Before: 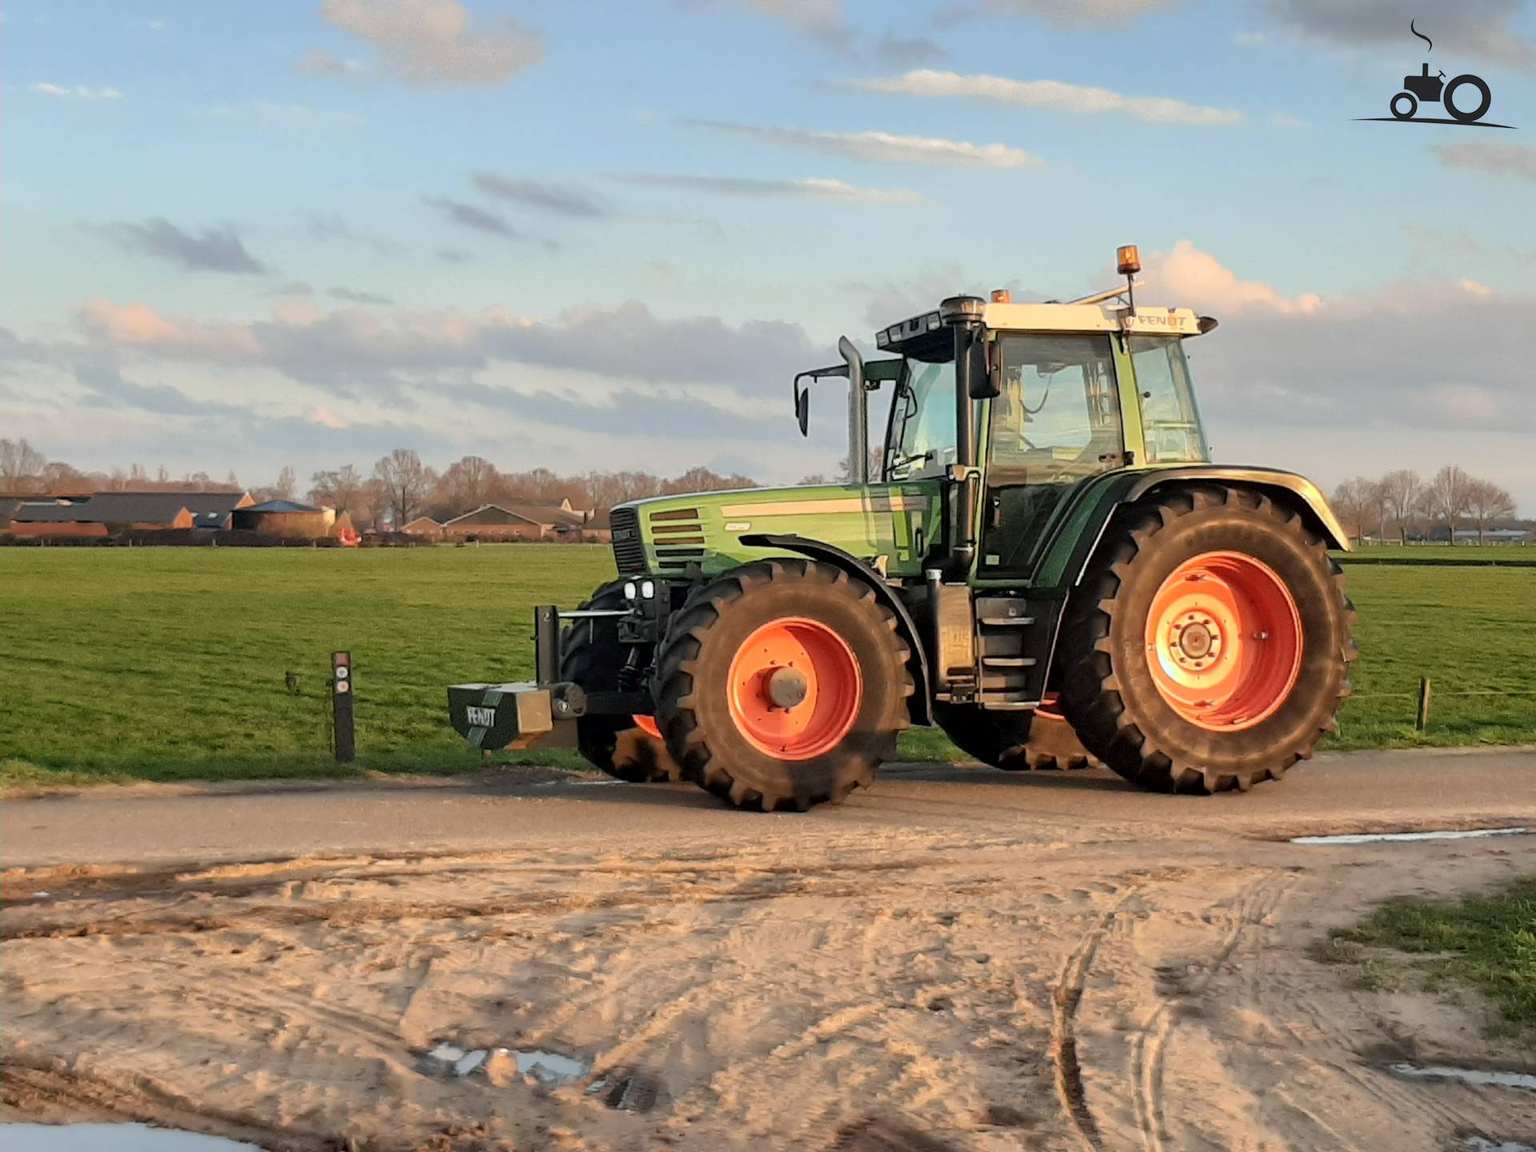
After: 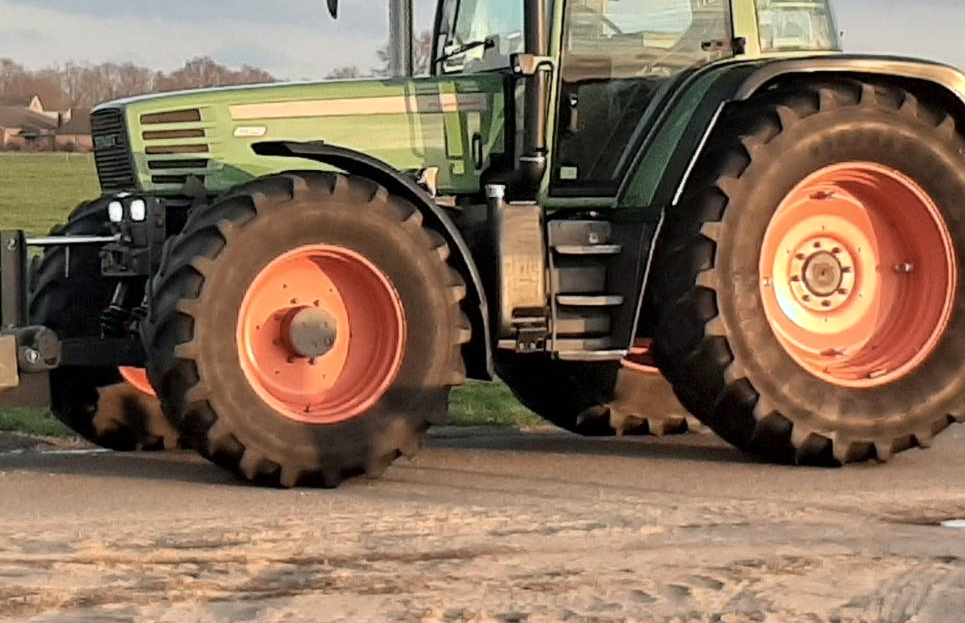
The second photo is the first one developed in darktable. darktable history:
crop: left 35.03%, top 36.625%, right 14.663%, bottom 20.057%
shadows and highlights: shadows 29.61, highlights -30.47, low approximation 0.01, soften with gaussian
exposure: exposure 0.2 EV, compensate highlight preservation false
contrast brightness saturation: contrast 0.06, brightness -0.01, saturation -0.23
